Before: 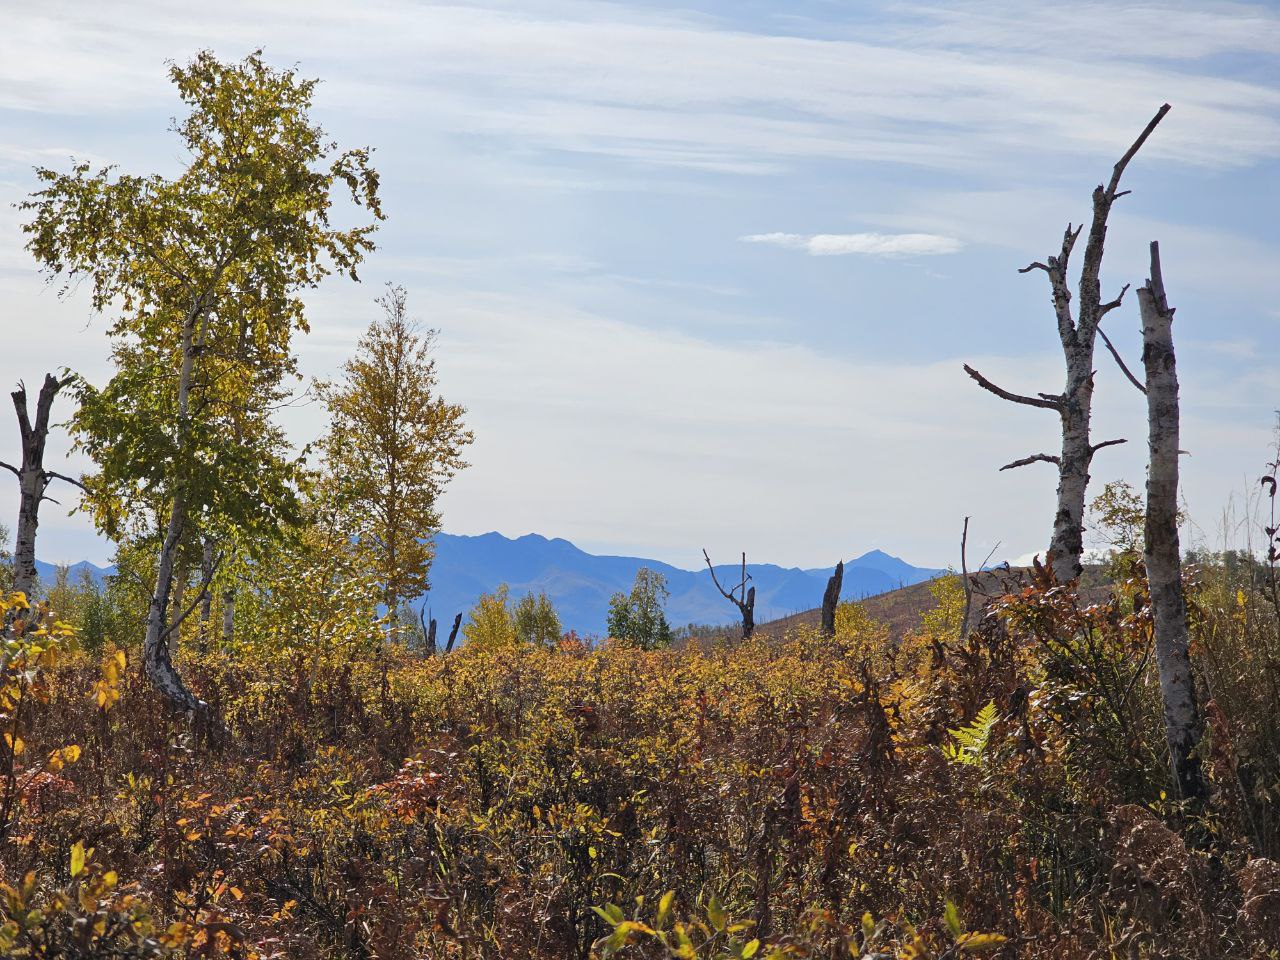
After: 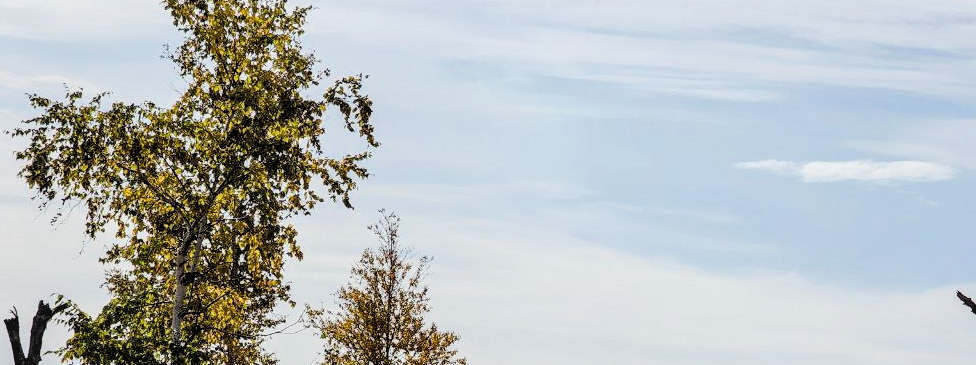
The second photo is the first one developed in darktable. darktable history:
crop: left 0.579%, top 7.627%, right 23.167%, bottom 54.275%
filmic rgb: black relative exposure -5 EV, hardness 2.88, contrast 1.5
local contrast: detail 130%
levels: levels [0.031, 0.5, 0.969]
